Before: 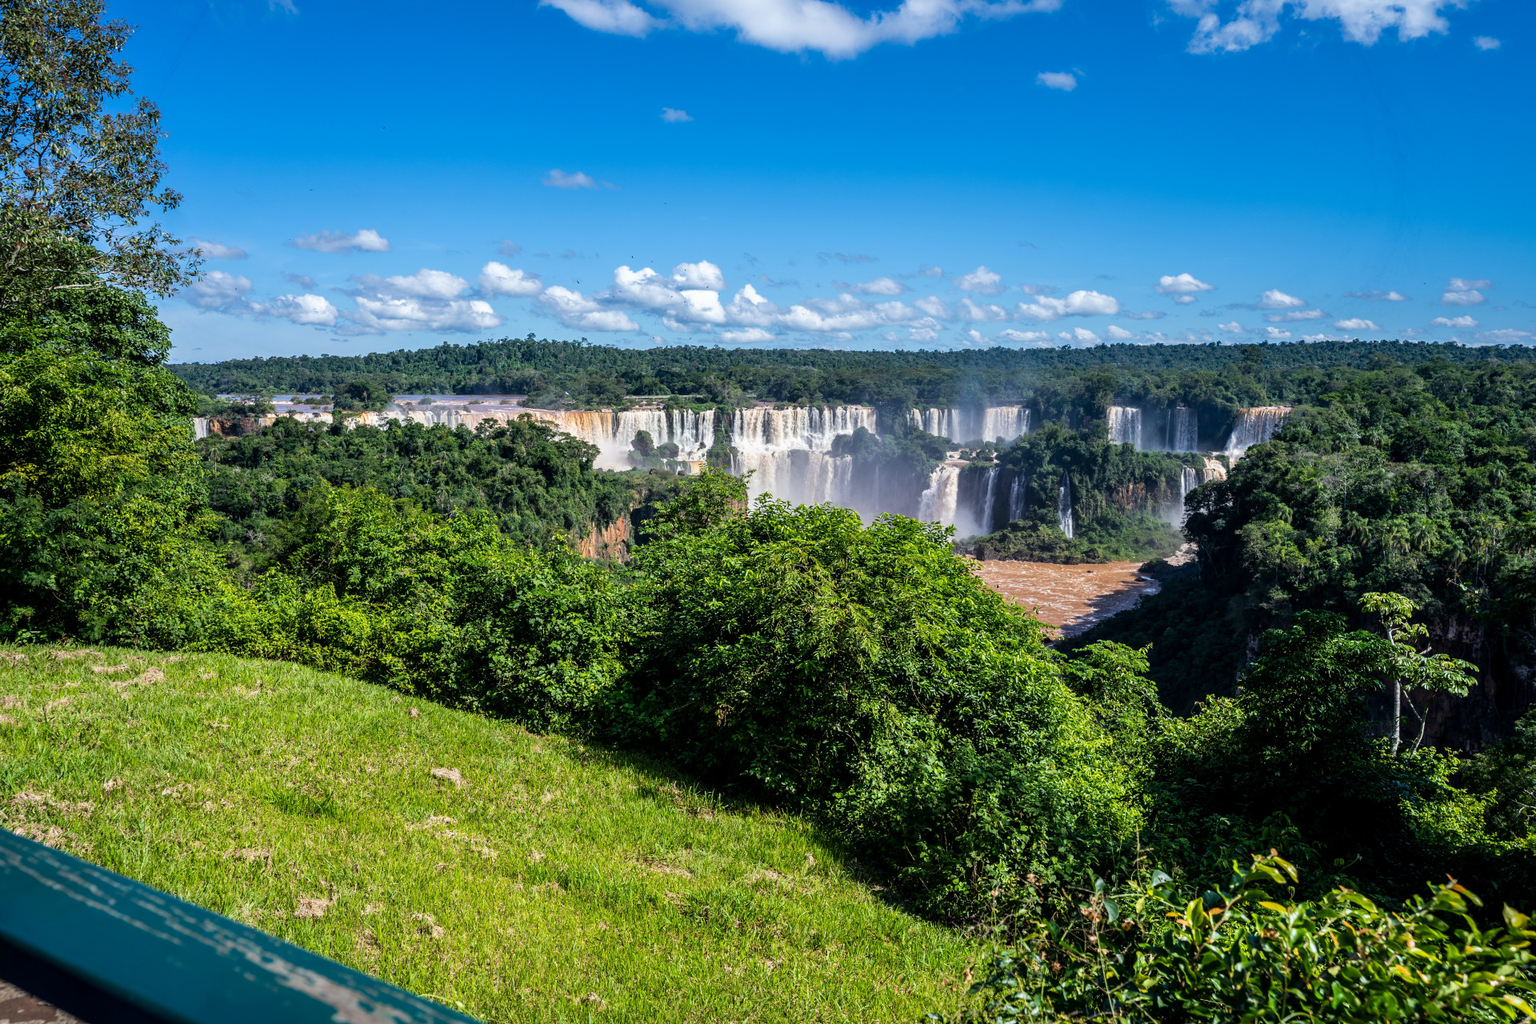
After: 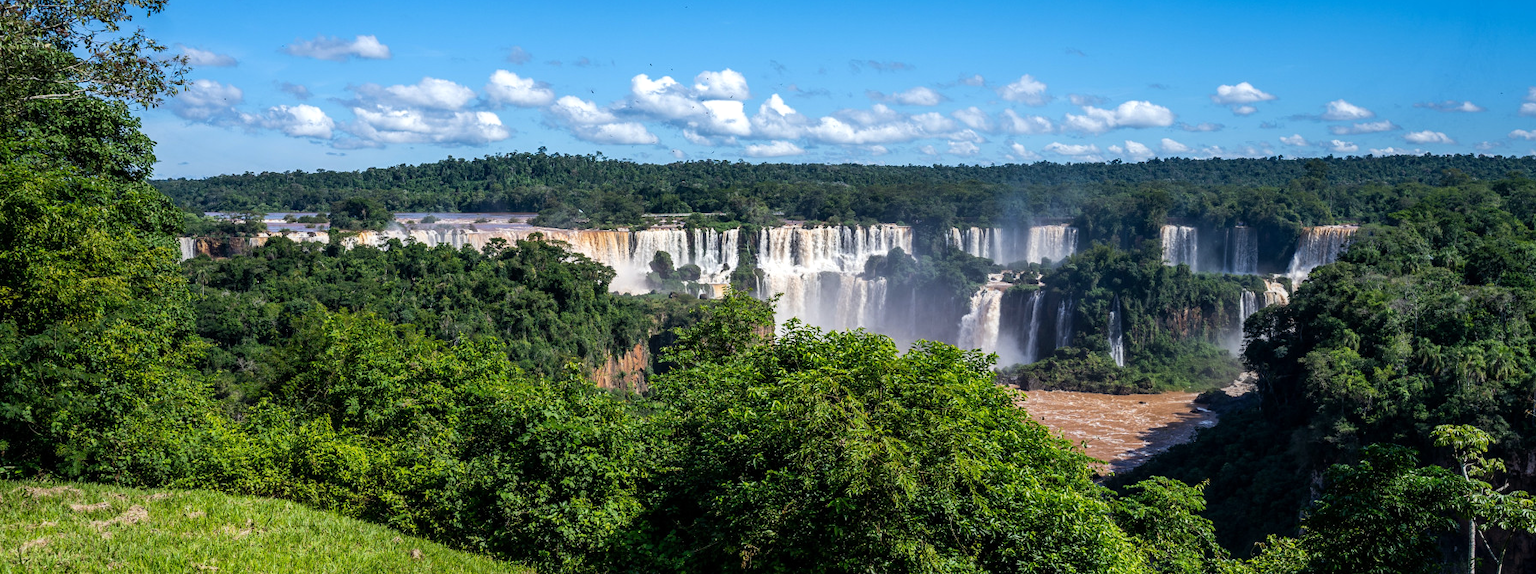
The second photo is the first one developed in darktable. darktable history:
tone equalizer: -8 EV -0.001 EV, -7 EV 0.001 EV, -6 EV -0.002 EV, -5 EV -0.003 EV, -4 EV -0.062 EV, -3 EV -0.222 EV, -2 EV -0.267 EV, -1 EV 0.105 EV, +0 EV 0.303 EV
exposure: exposure -0.151 EV, compensate highlight preservation false
crop: left 1.744%, top 19.225%, right 5.069%, bottom 28.357%
